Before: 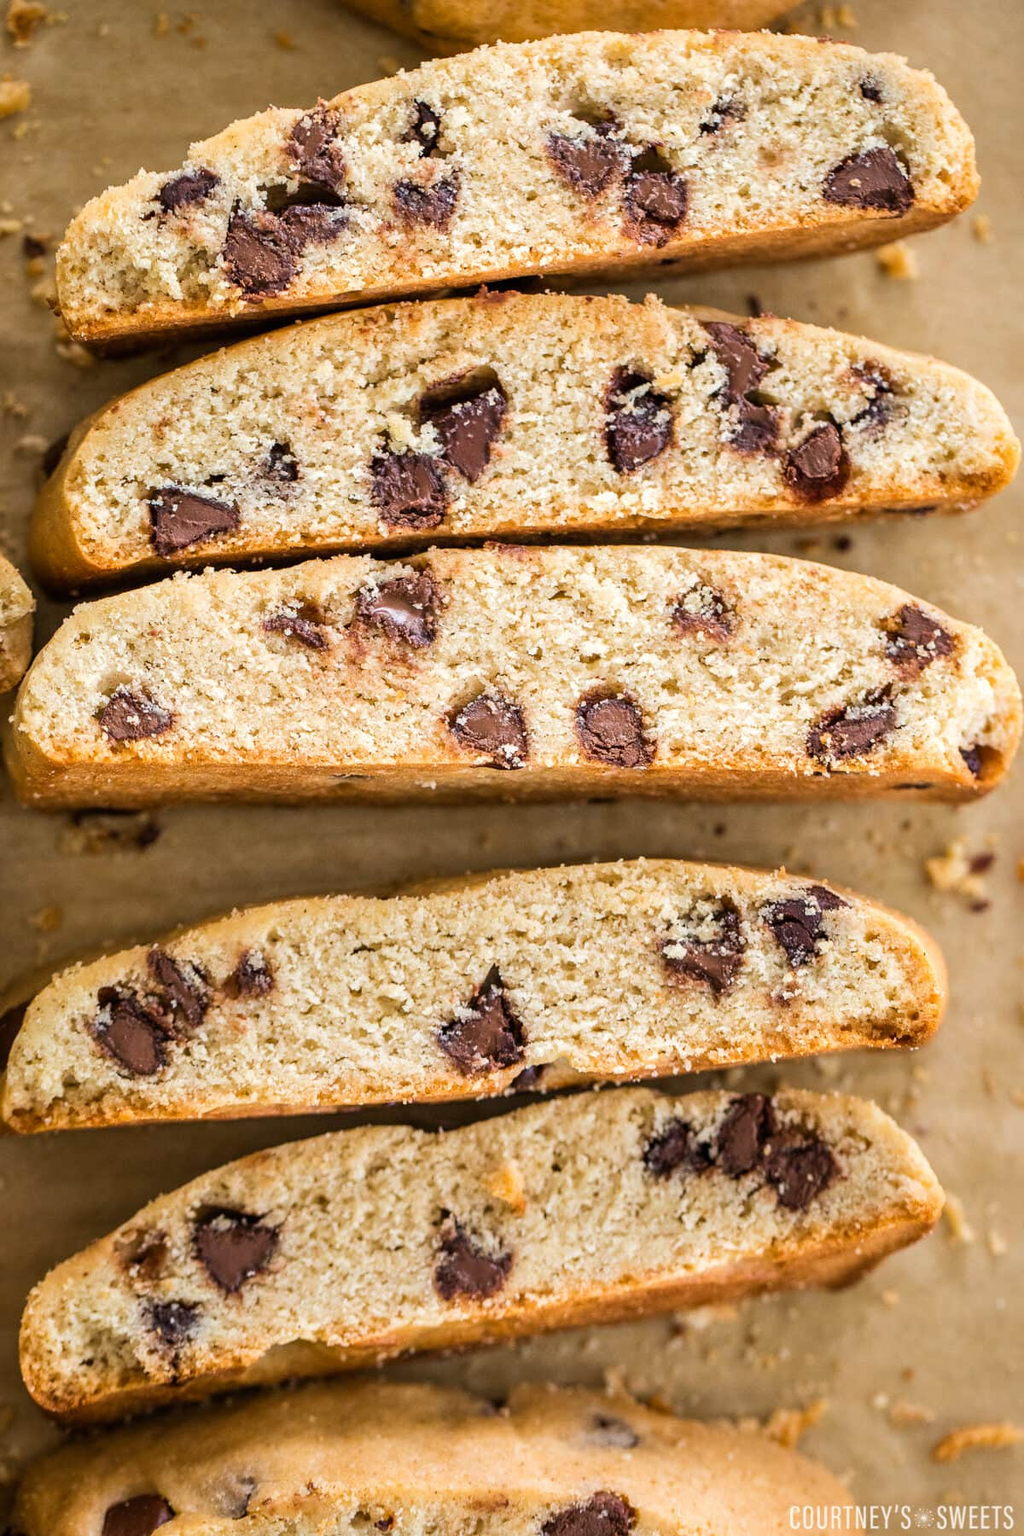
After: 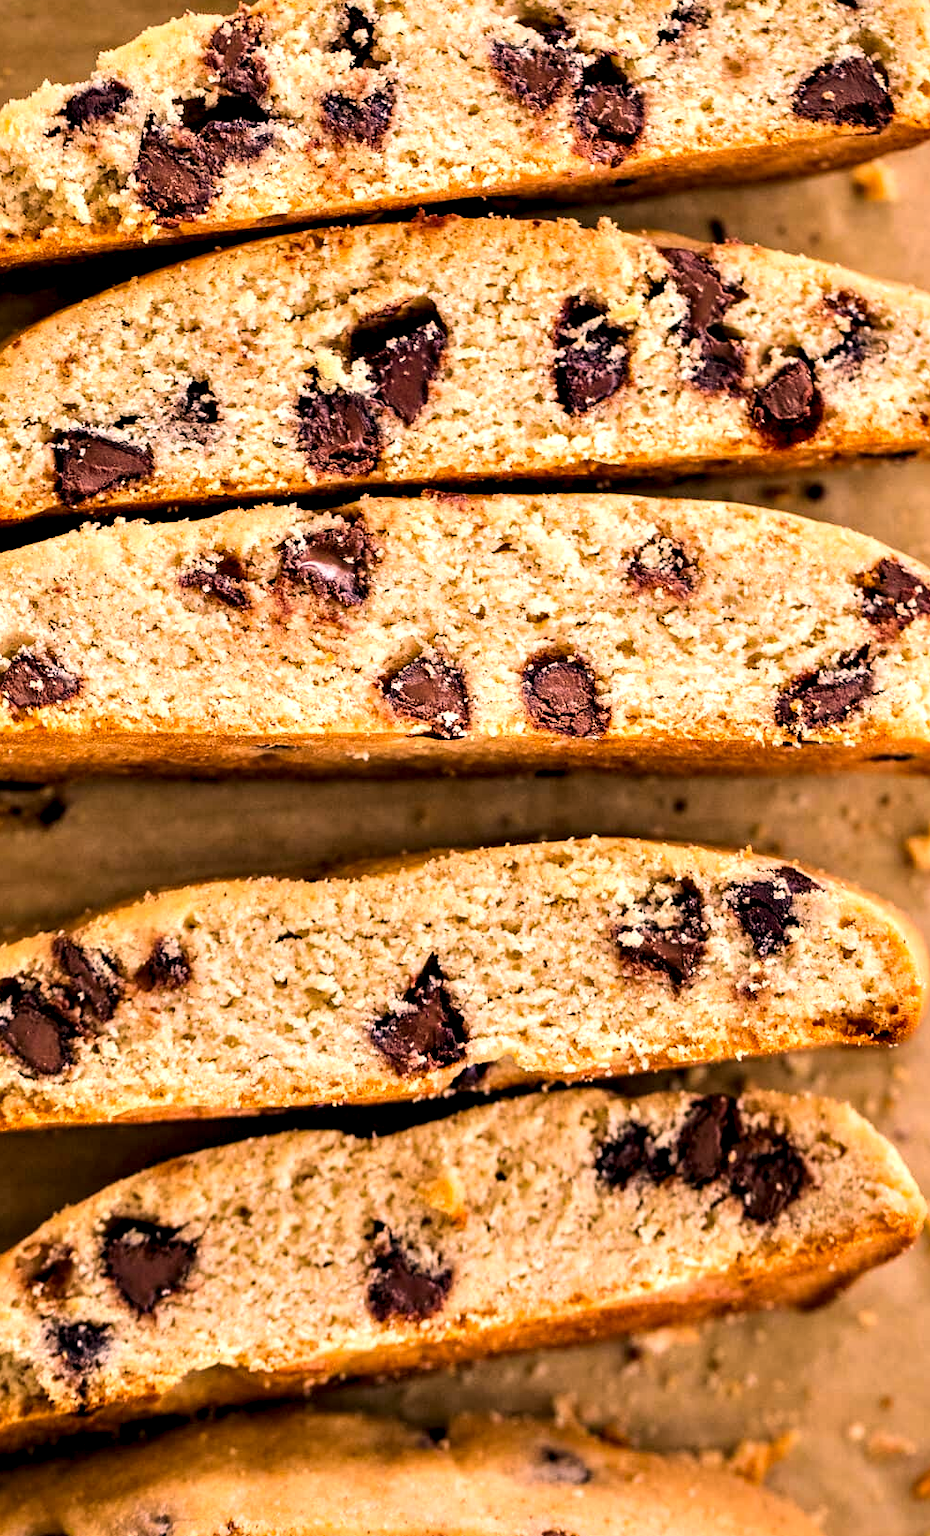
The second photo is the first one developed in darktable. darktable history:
exposure: compensate exposure bias true, compensate highlight preservation false
contrast equalizer: y [[0.6 ×6], [0.55 ×6], [0 ×6], [0 ×6], [0 ×6]]
color correction: highlights a* 21.35, highlights b* 19.61
crop: left 9.784%, top 6.263%, right 7.353%, bottom 2.553%
